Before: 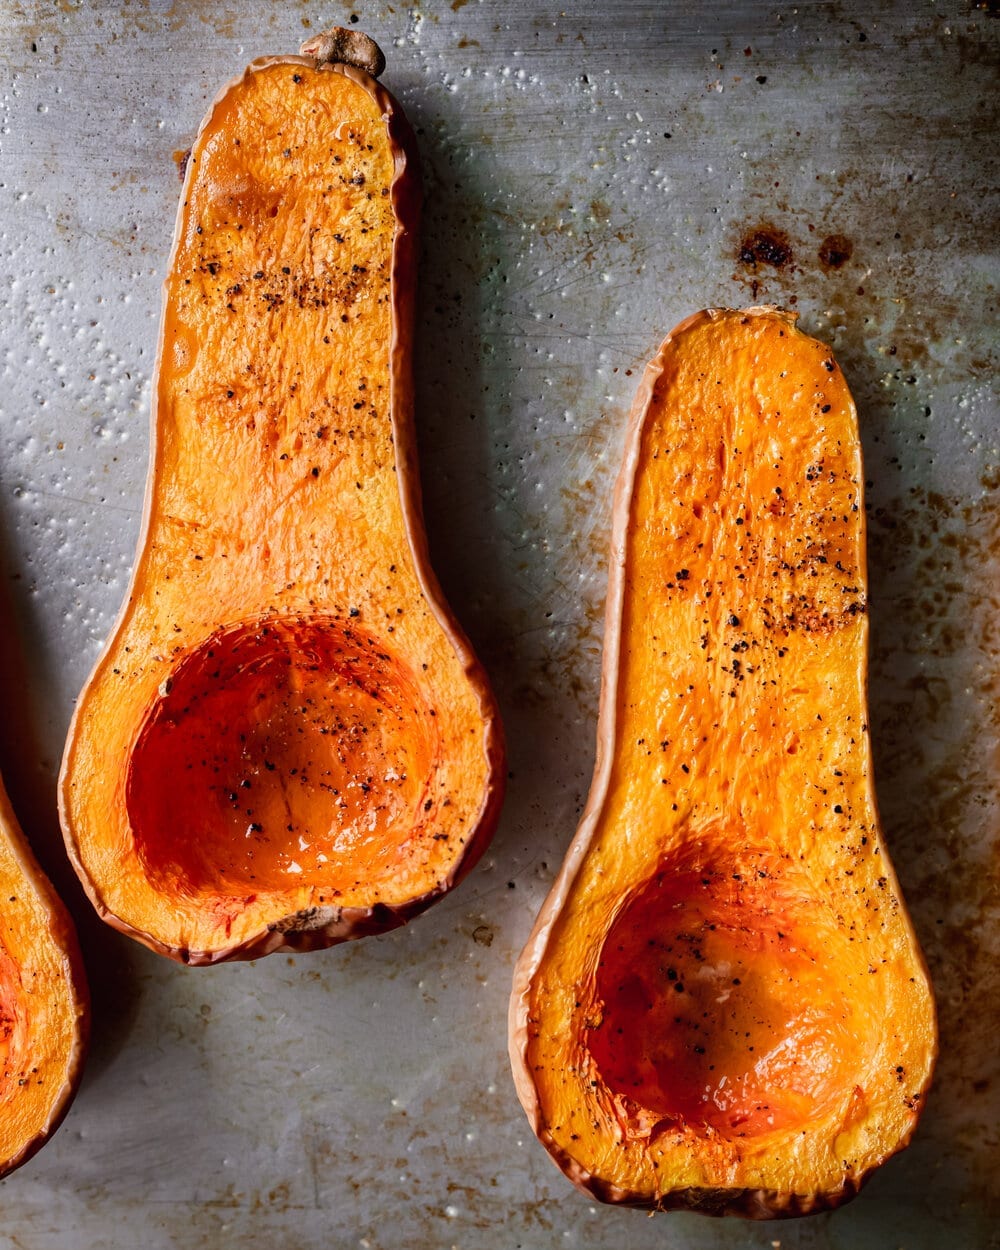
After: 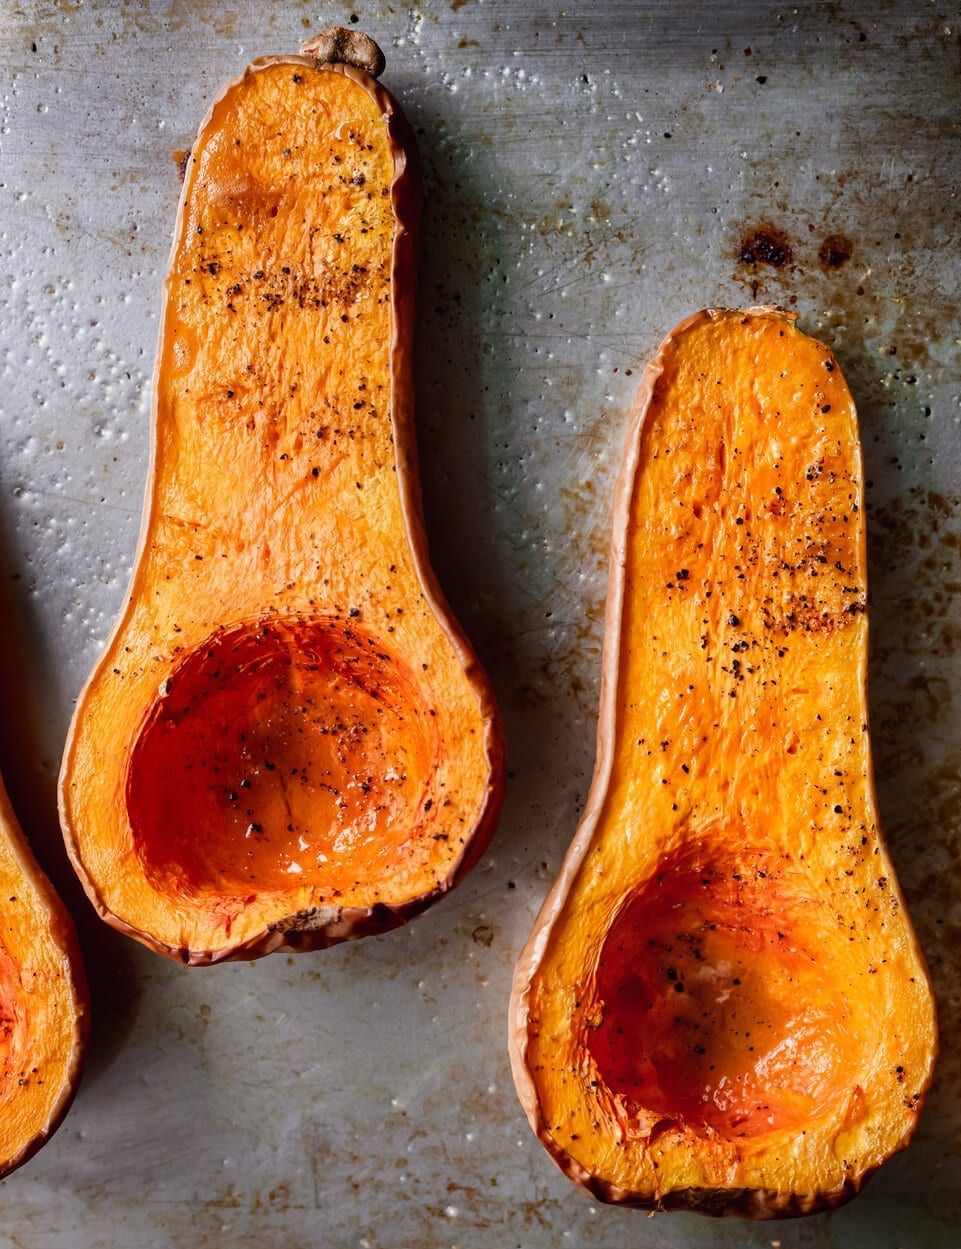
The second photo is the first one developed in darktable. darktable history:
crop: right 3.895%, bottom 0.042%
